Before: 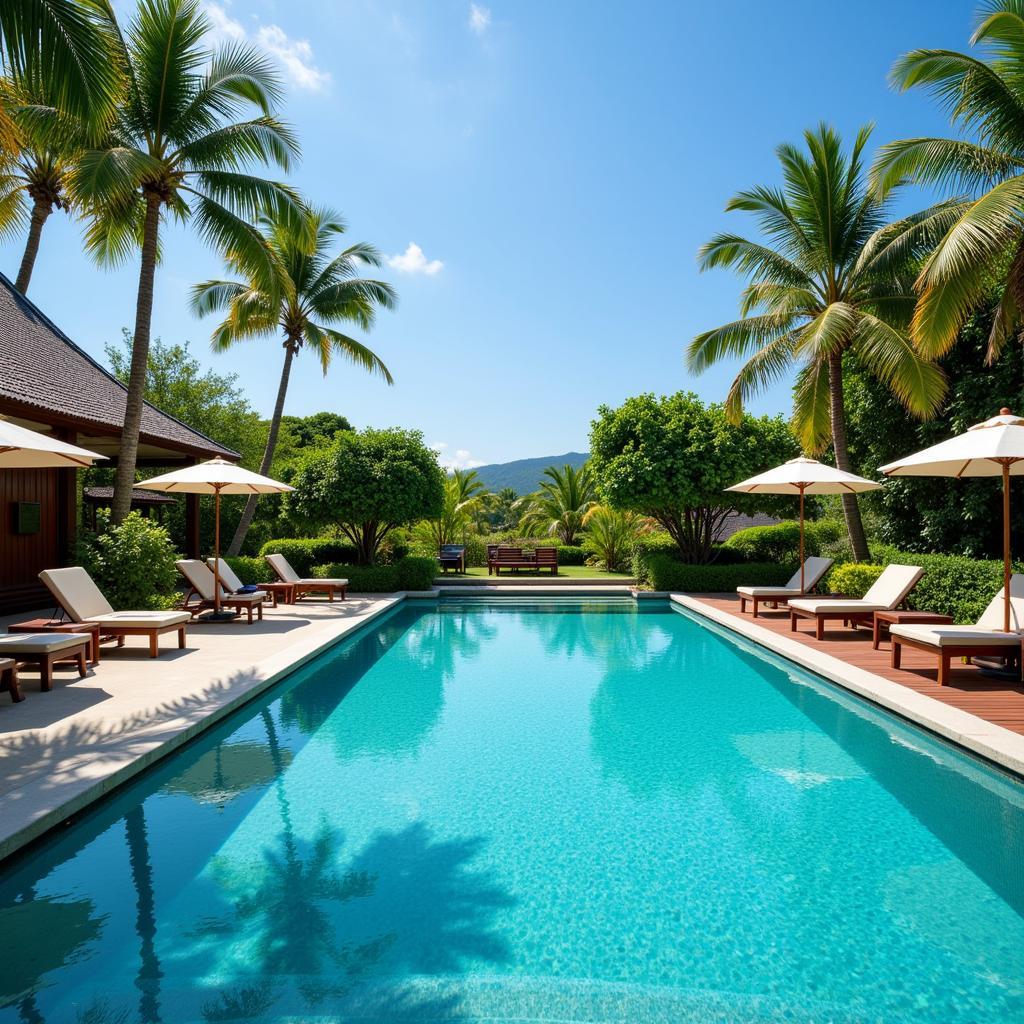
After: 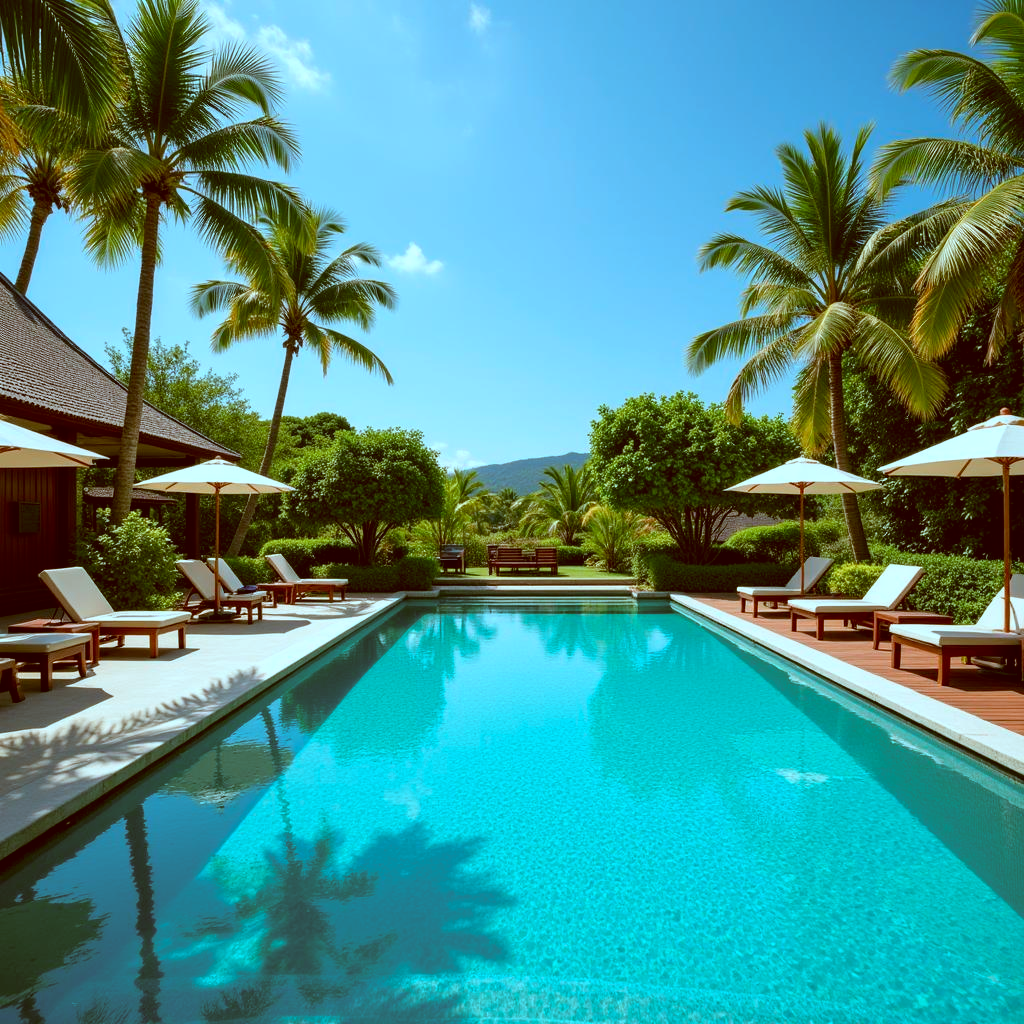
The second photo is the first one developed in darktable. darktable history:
color correction: highlights a* -14.27, highlights b* -16.79, shadows a* 10.06, shadows b* 30.12
